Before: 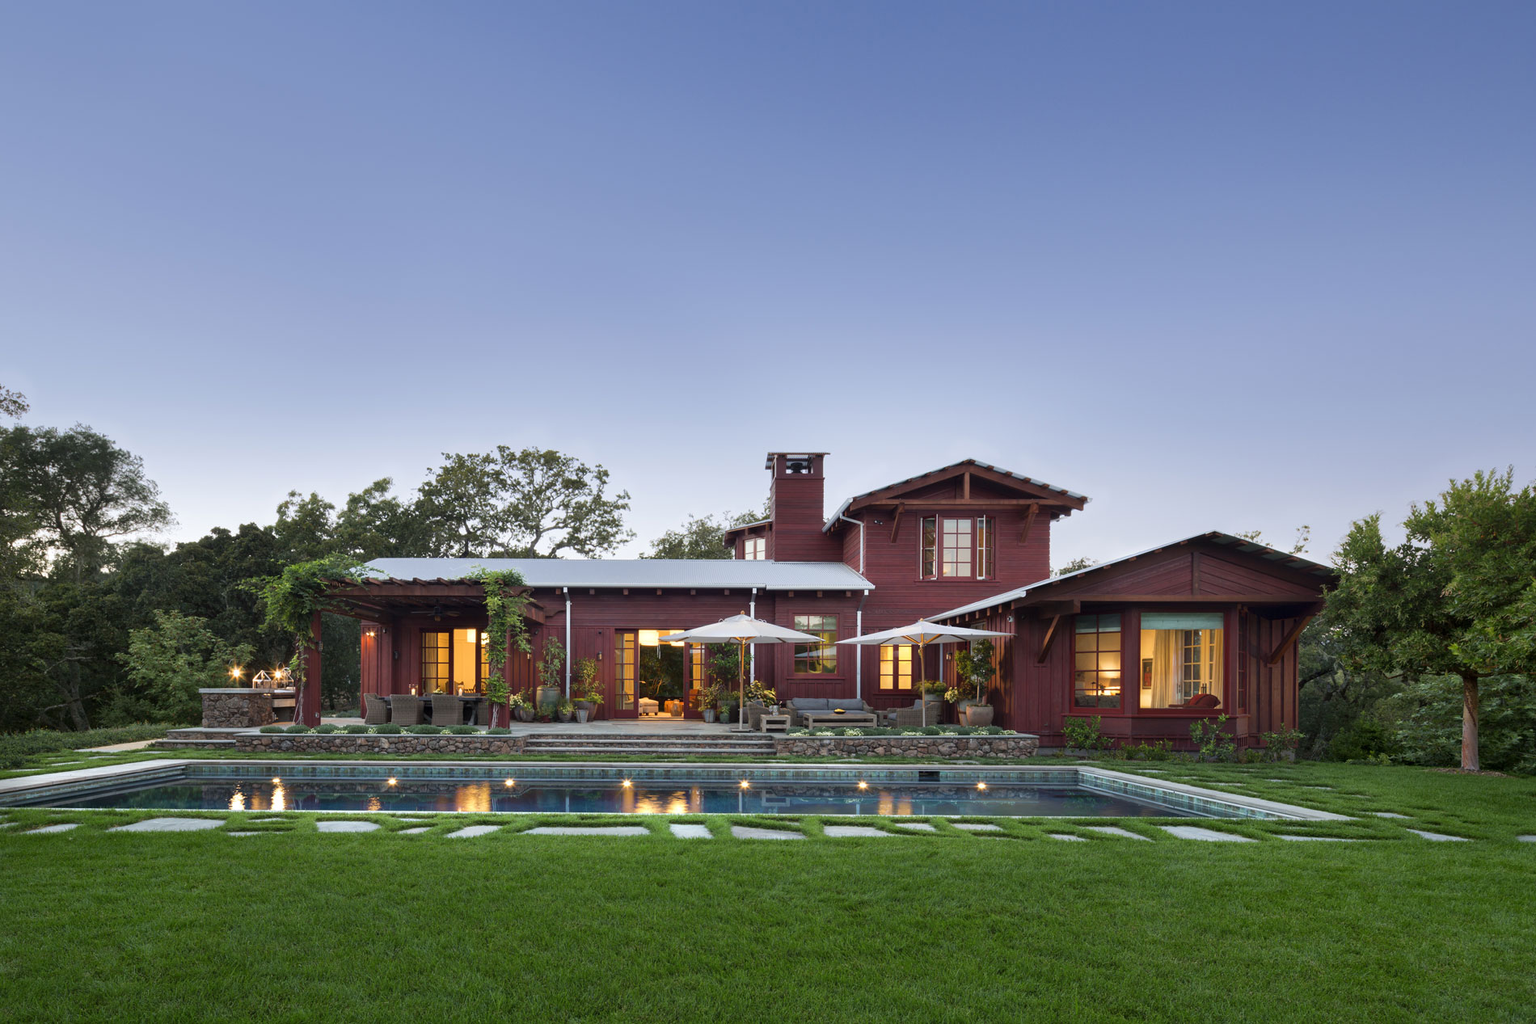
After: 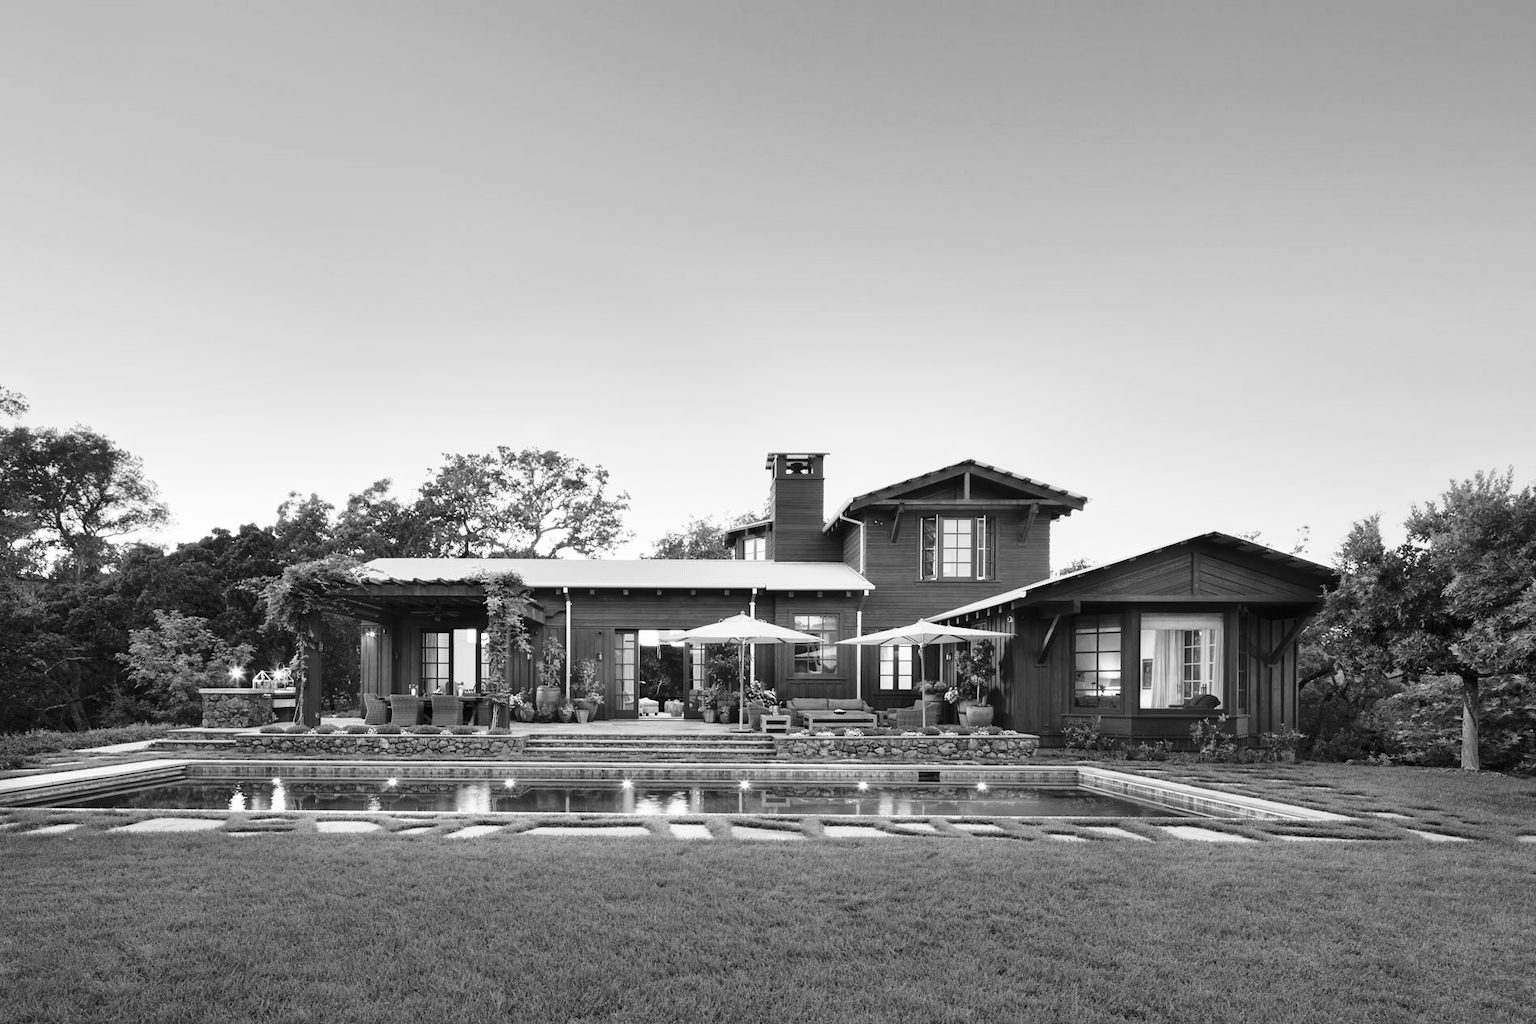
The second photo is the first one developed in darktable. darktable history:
monochrome: on, module defaults
base curve: curves: ch0 [(0, 0) (0.028, 0.03) (0.121, 0.232) (0.46, 0.748) (0.859, 0.968) (1, 1)], preserve colors none
